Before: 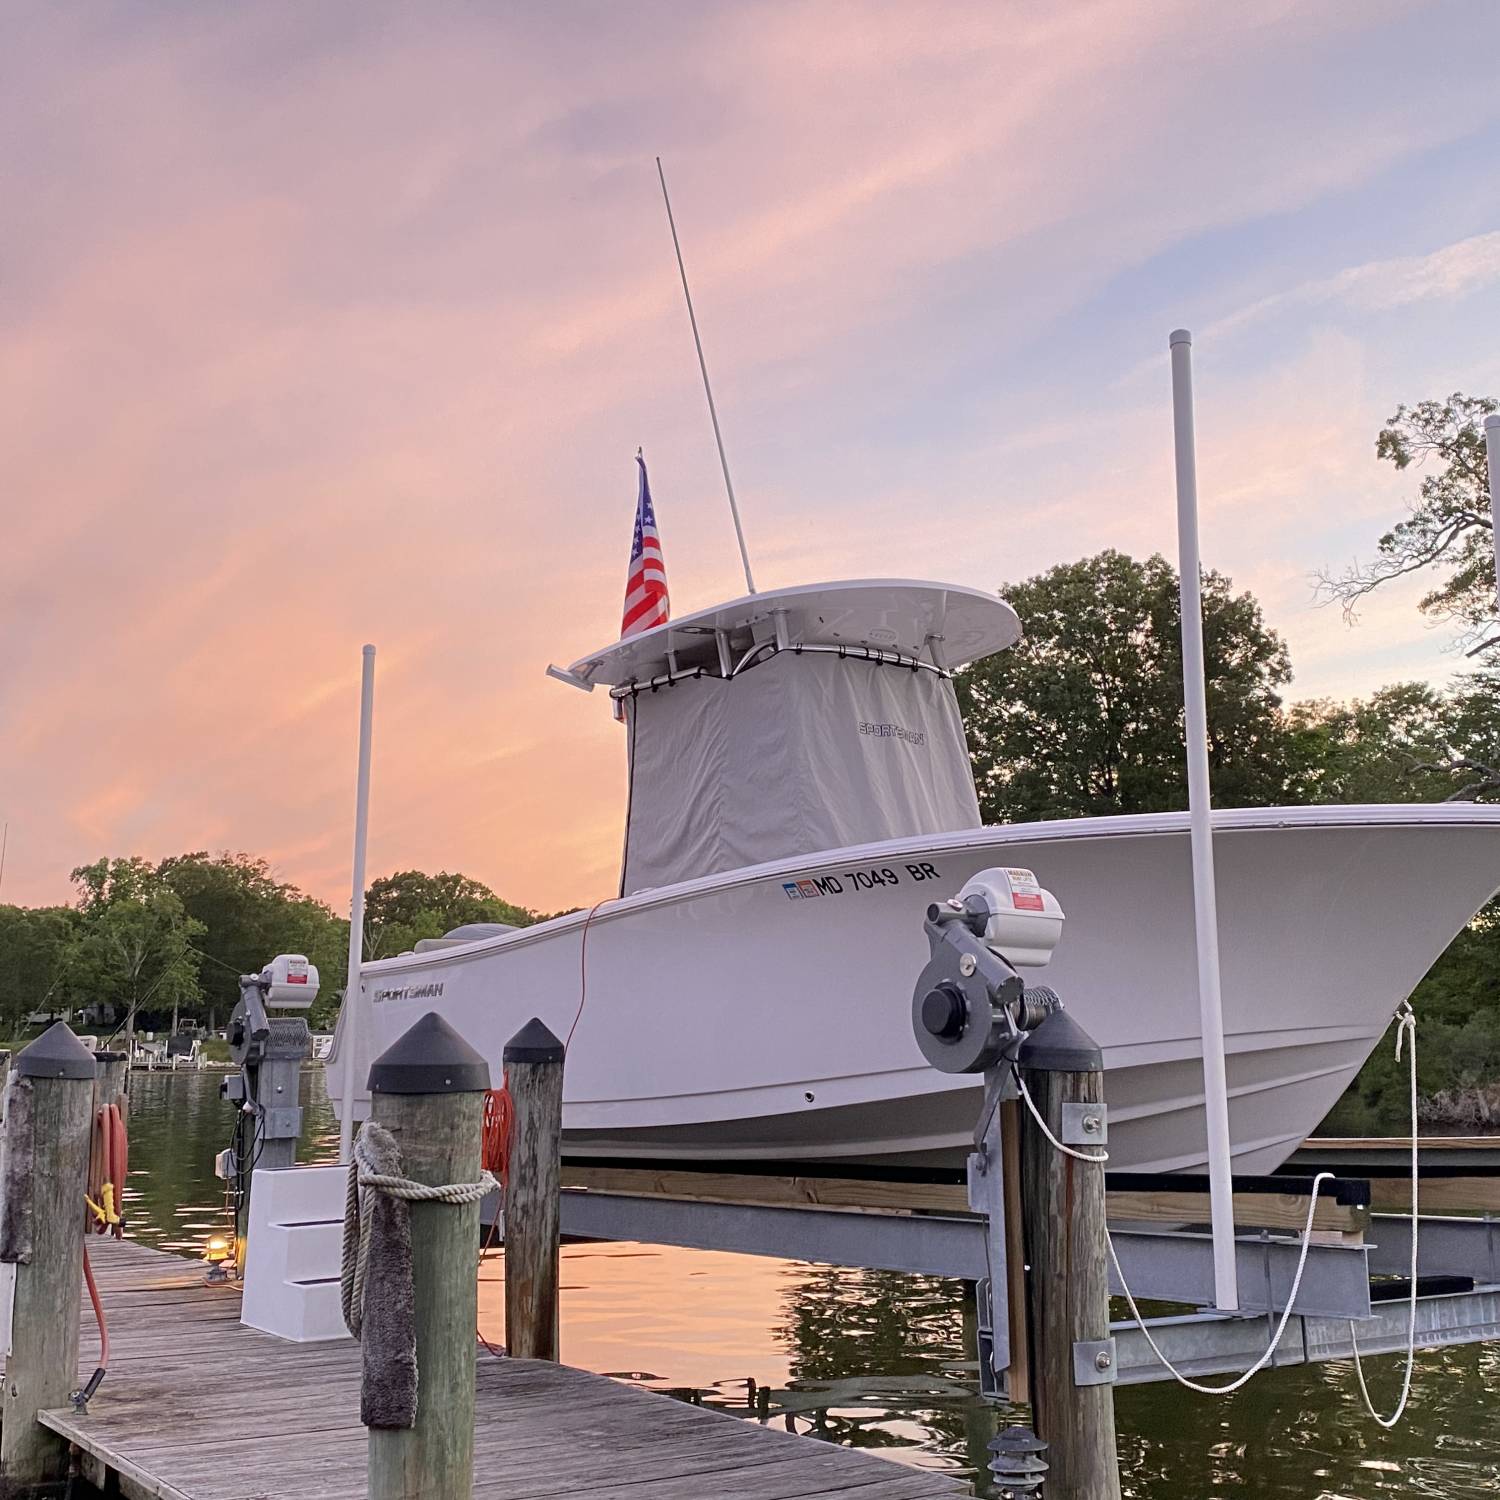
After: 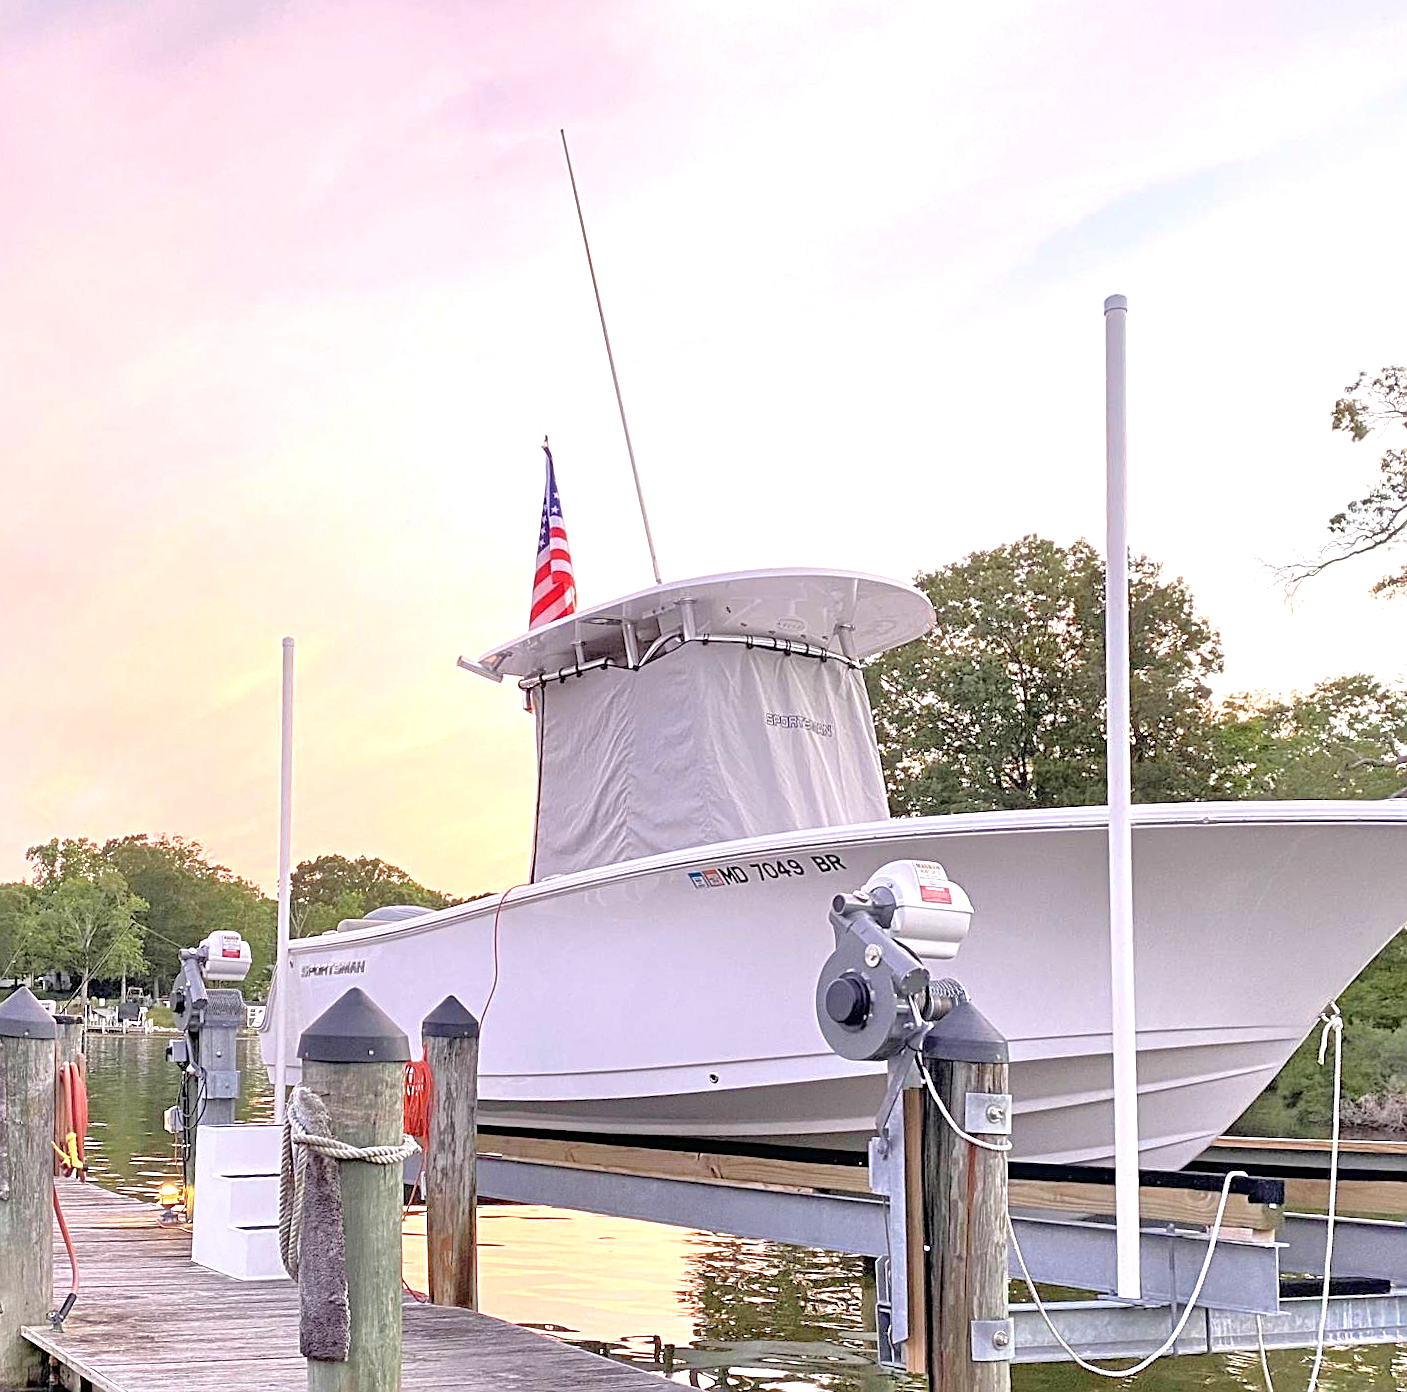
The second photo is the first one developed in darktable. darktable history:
sharpen: on, module defaults
tone equalizer: -7 EV 0.15 EV, -6 EV 0.6 EV, -5 EV 1.15 EV, -4 EV 1.33 EV, -3 EV 1.15 EV, -2 EV 0.6 EV, -1 EV 0.15 EV, mask exposure compensation -0.5 EV
crop: left 0.434%, top 0.485%, right 0.244%, bottom 0.386%
rotate and perspective: rotation 0.062°, lens shift (vertical) 0.115, lens shift (horizontal) -0.133, crop left 0.047, crop right 0.94, crop top 0.061, crop bottom 0.94
exposure: black level correction 0, exposure 1 EV, compensate exposure bias true, compensate highlight preservation false
